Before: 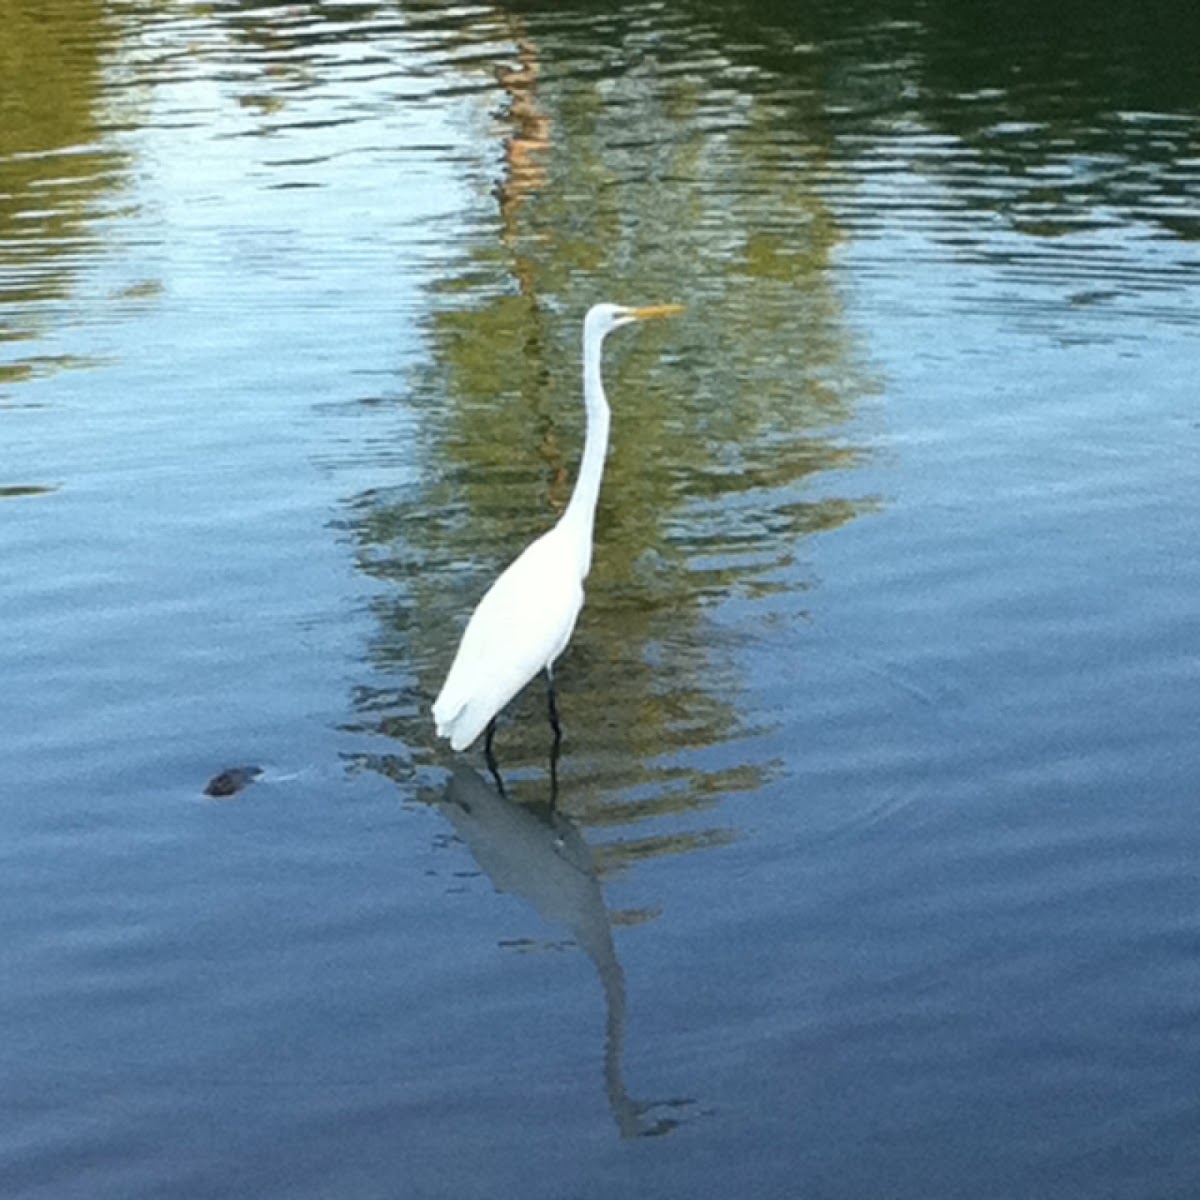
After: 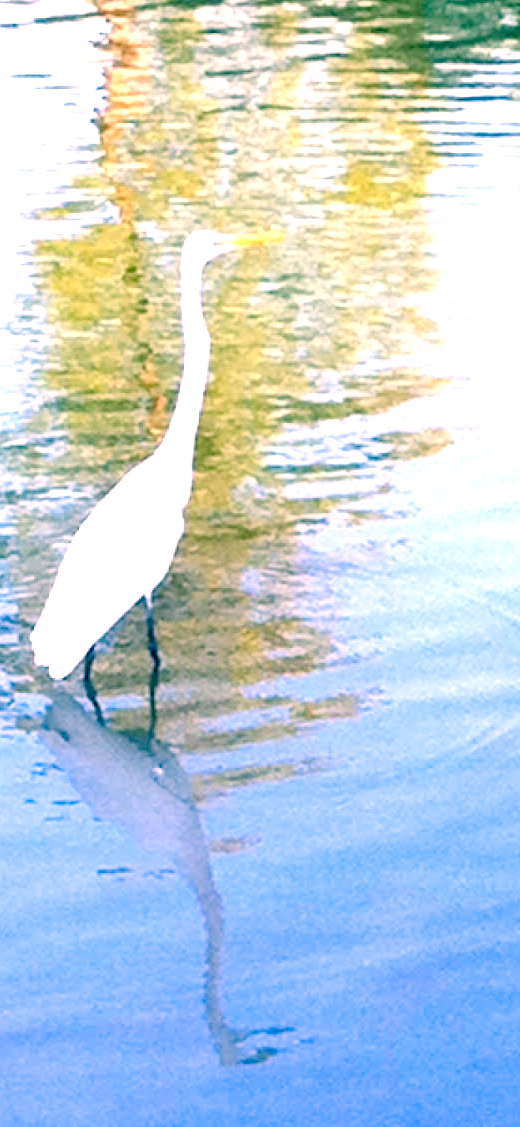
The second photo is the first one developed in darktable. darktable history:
sharpen: radius 5.325, amount 0.312, threshold 26.433
color balance rgb: shadows lift › luminance -20%, power › hue 72.24°, highlights gain › luminance 15%, global offset › hue 171.6°, perceptual saturation grading › highlights -30%, perceptual saturation grading › shadows 20%, global vibrance 30%, contrast 10%
crop: left 33.452%, top 6.025%, right 23.155%
exposure: black level correction 0, exposure 1.741 EV, compensate exposure bias true, compensate highlight preservation false
color correction: highlights a* 17.03, highlights b* 0.205, shadows a* -15.38, shadows b* -14.56, saturation 1.5
rgb levels: preserve colors sum RGB, levels [[0.038, 0.433, 0.934], [0, 0.5, 1], [0, 0.5, 1]]
